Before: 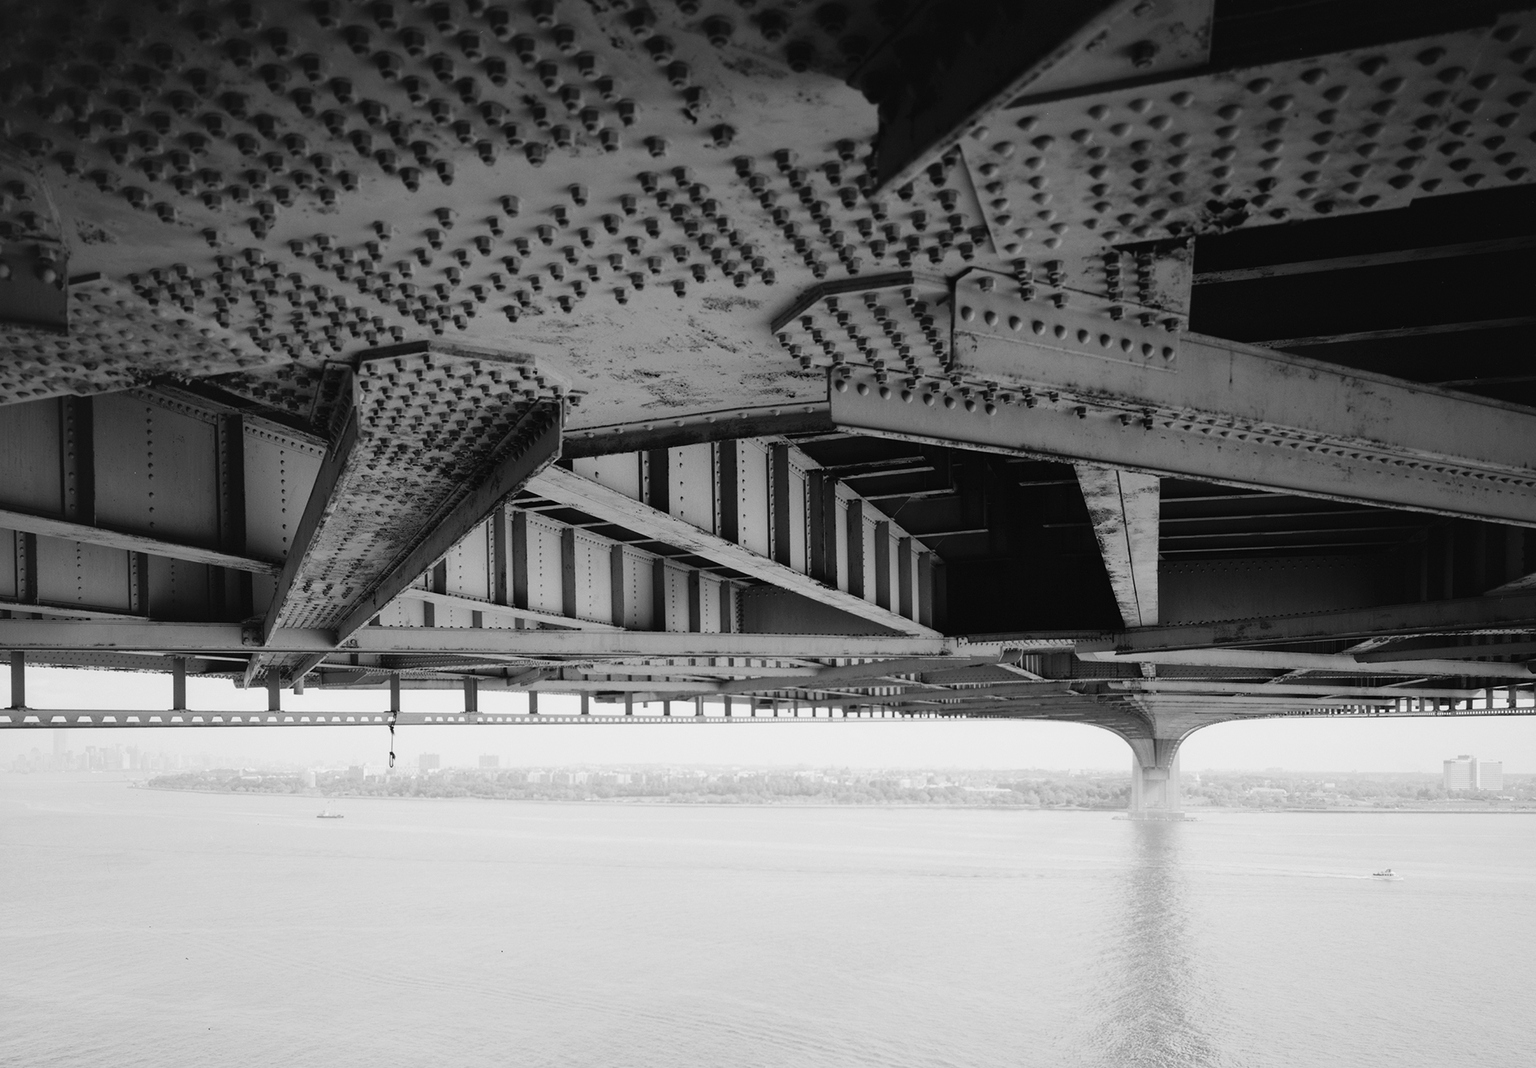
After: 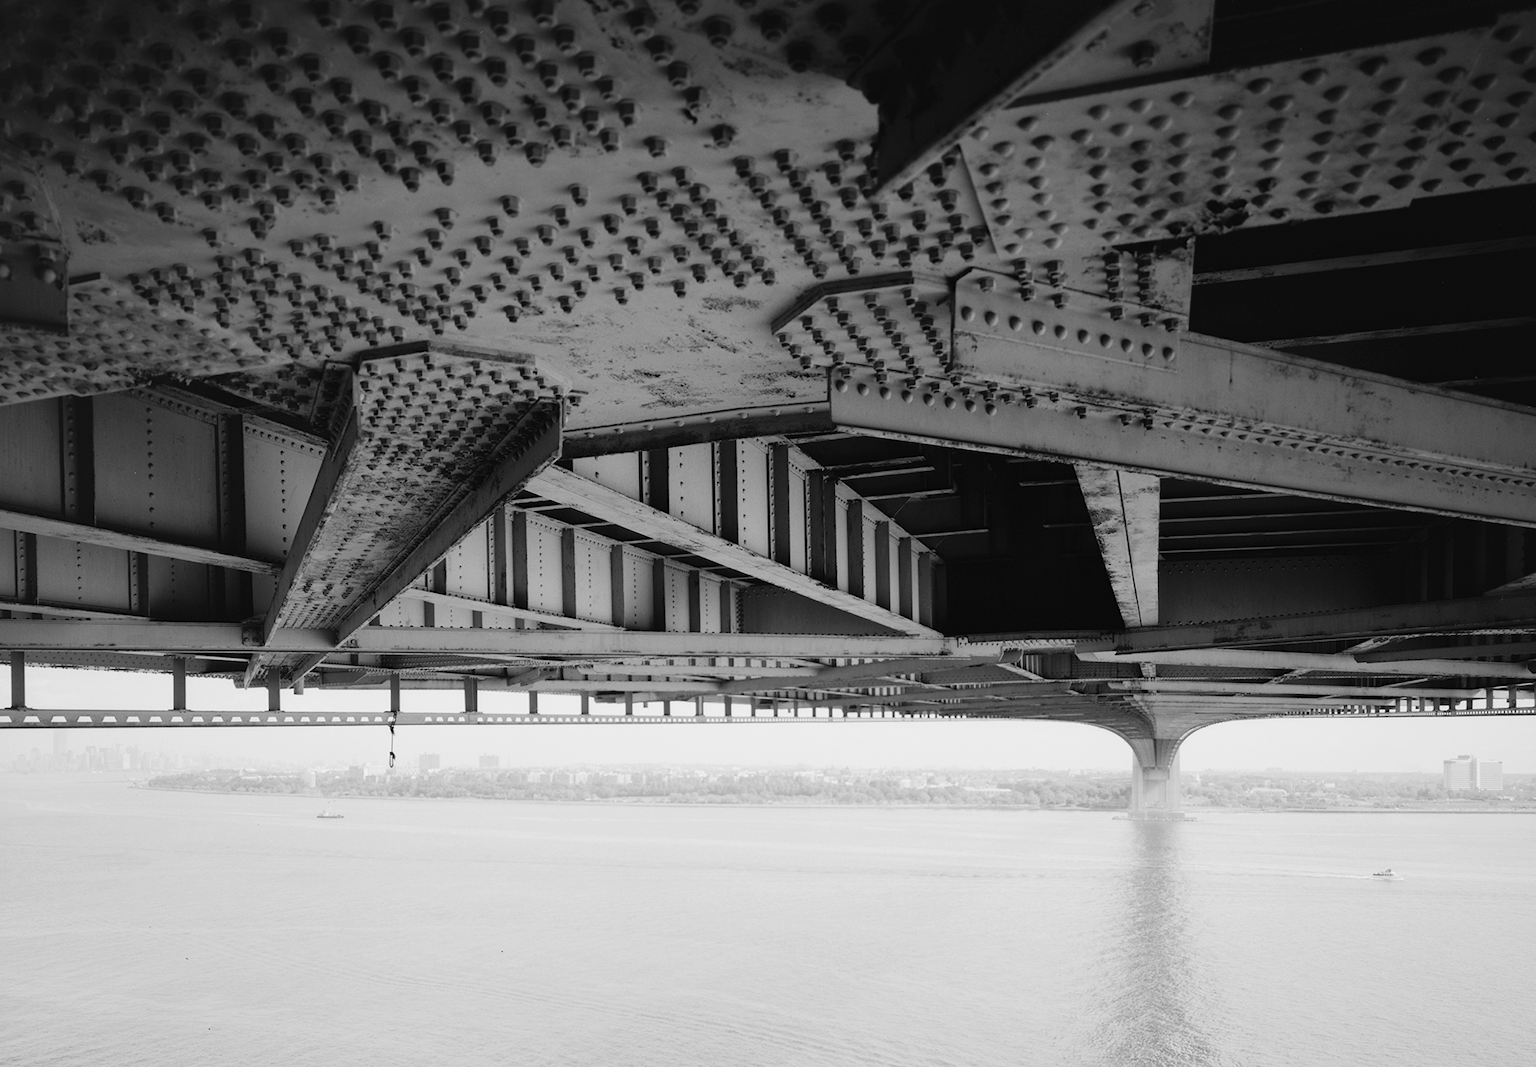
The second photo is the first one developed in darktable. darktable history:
color balance rgb: power › hue 63.05°, perceptual saturation grading › global saturation 25.86%, perceptual saturation grading › highlights -50.155%, perceptual saturation grading › shadows 30.237%, hue shift -7.54°
